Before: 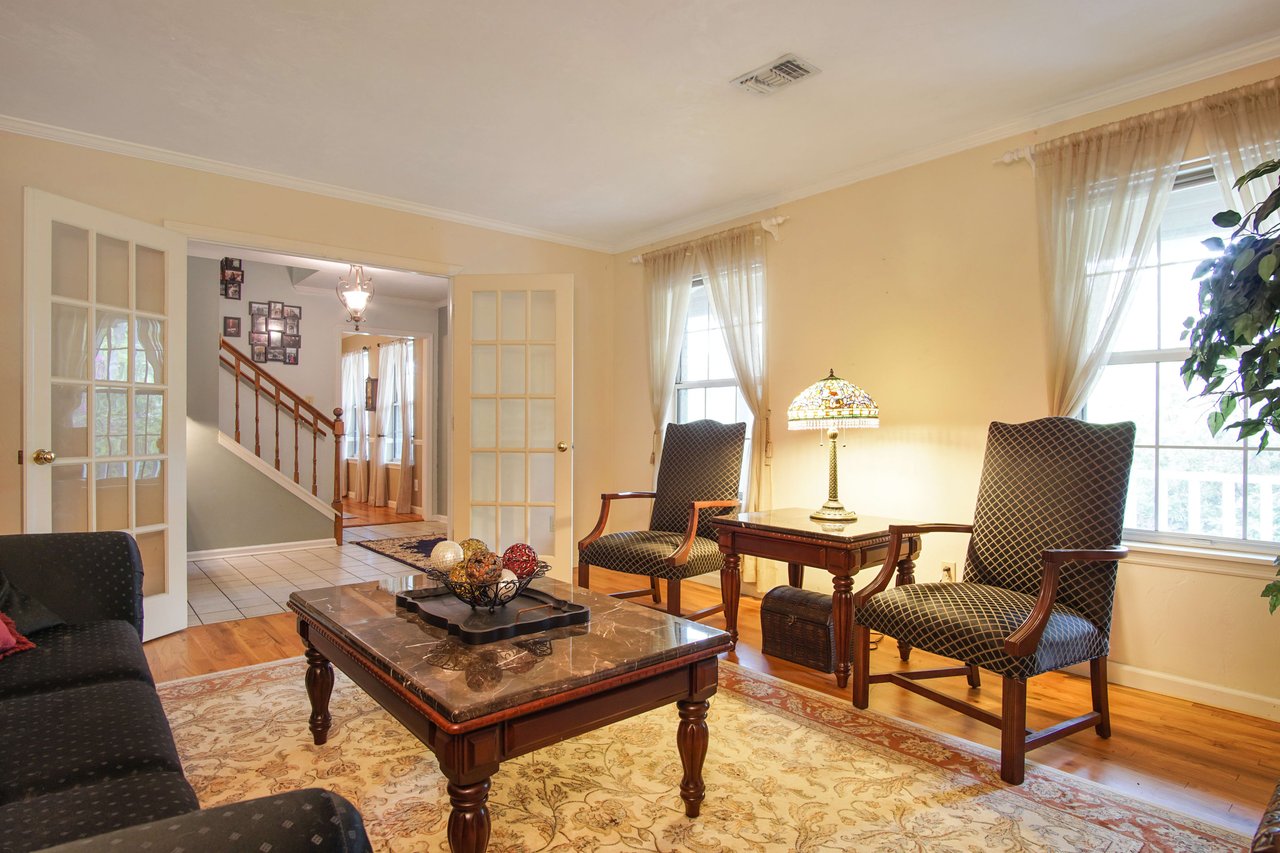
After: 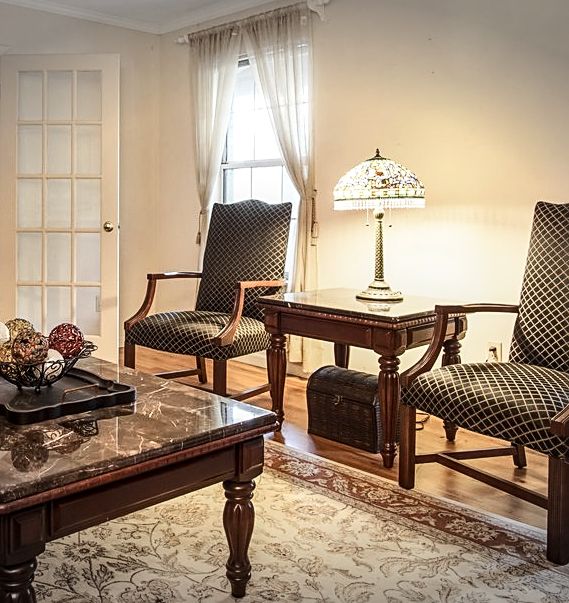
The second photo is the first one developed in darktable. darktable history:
contrast brightness saturation: contrast 0.247, saturation -0.309
local contrast: on, module defaults
sharpen: on, module defaults
vignetting: fall-off start 100.64%, width/height ratio 1.32
base curve: curves: ch0 [(0, 0) (0.989, 0.992)], preserve colors none
crop: left 35.489%, top 25.821%, right 20.025%, bottom 3.441%
